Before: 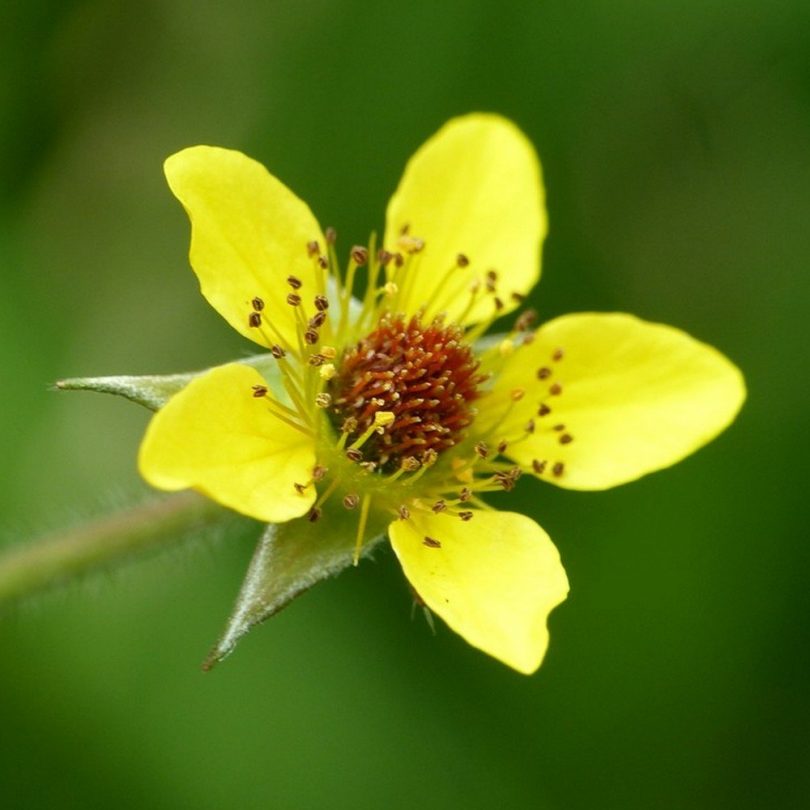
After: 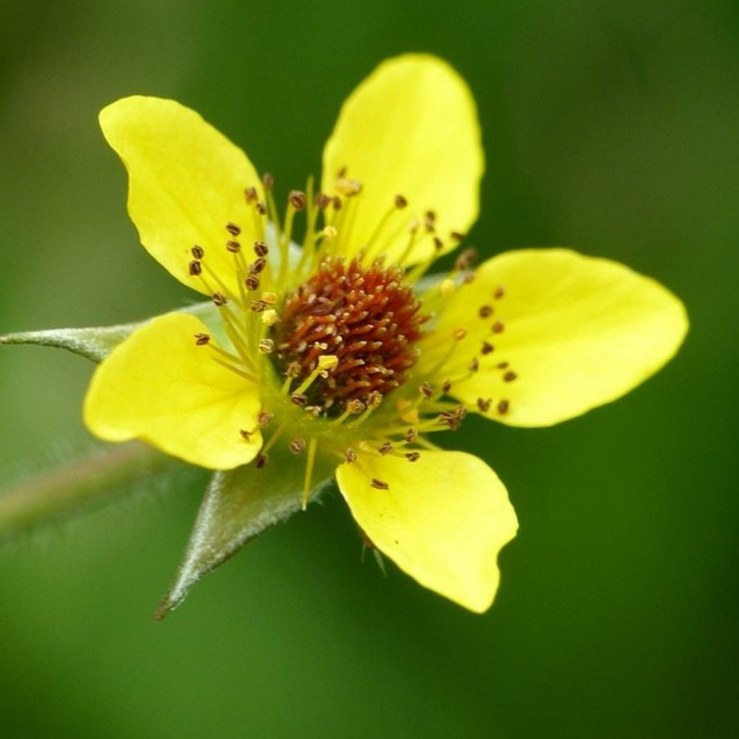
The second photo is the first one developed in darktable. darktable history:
crop and rotate: angle 1.96°, left 5.673%, top 5.673%
